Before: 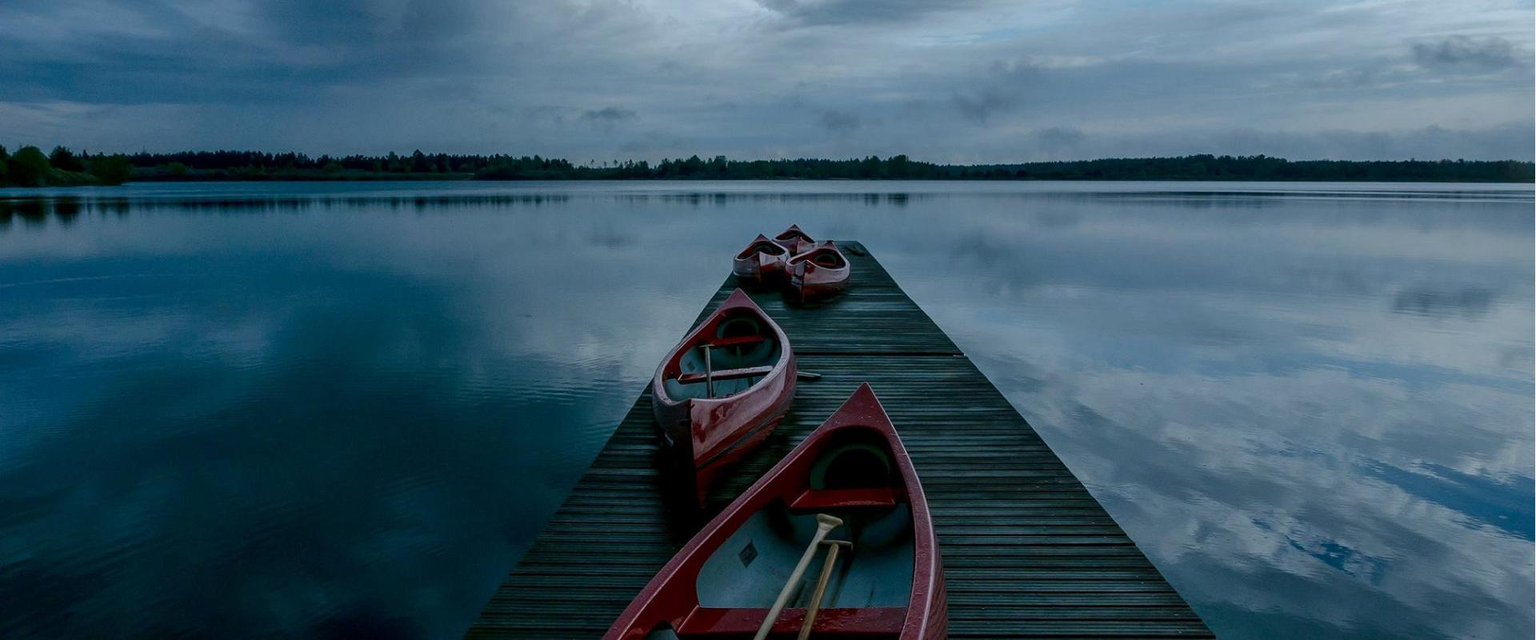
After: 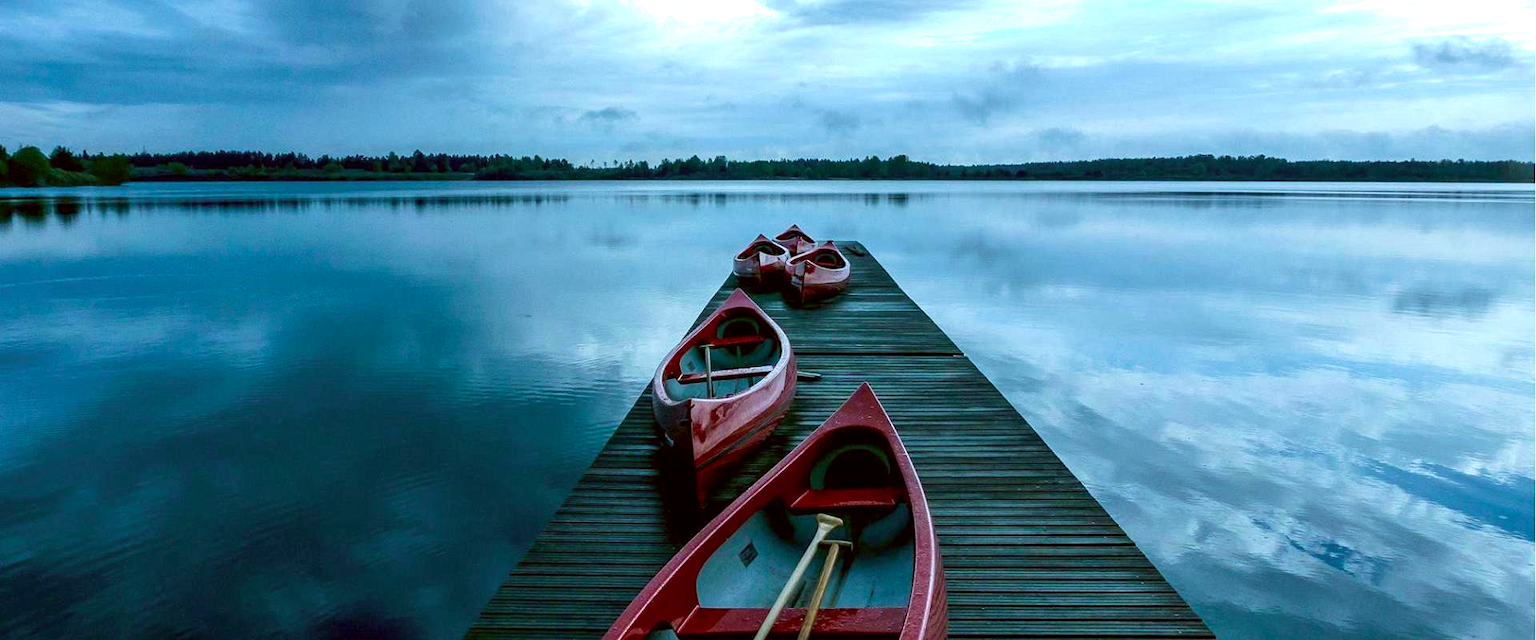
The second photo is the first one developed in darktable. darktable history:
velvia: on, module defaults
exposure: black level correction 0.001, exposure 1.398 EV, compensate exposure bias true, compensate highlight preservation false
color correction: highlights a* -4.88, highlights b* -4.08, shadows a* 4, shadows b* 4.19
